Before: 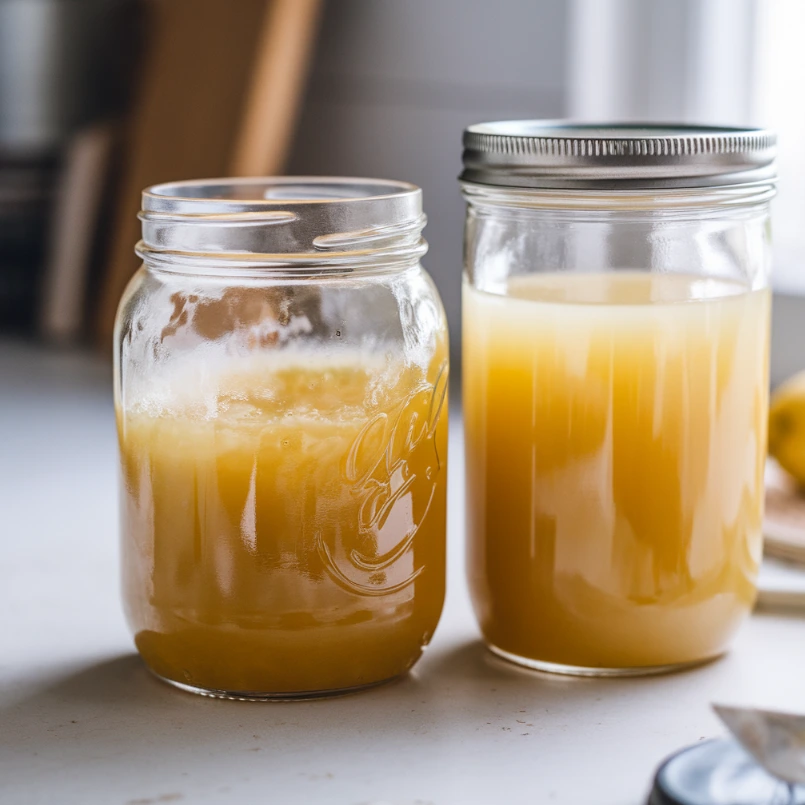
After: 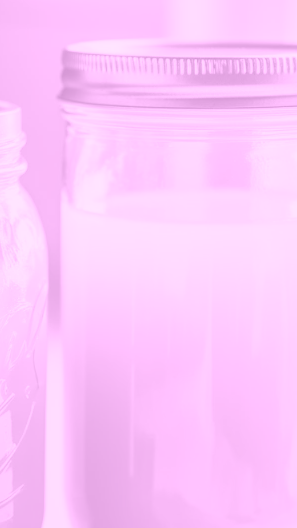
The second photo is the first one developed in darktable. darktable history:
crop and rotate: left 49.936%, top 10.094%, right 13.136%, bottom 24.256%
colorize: hue 331.2°, saturation 69%, source mix 30.28%, lightness 69.02%, version 1
